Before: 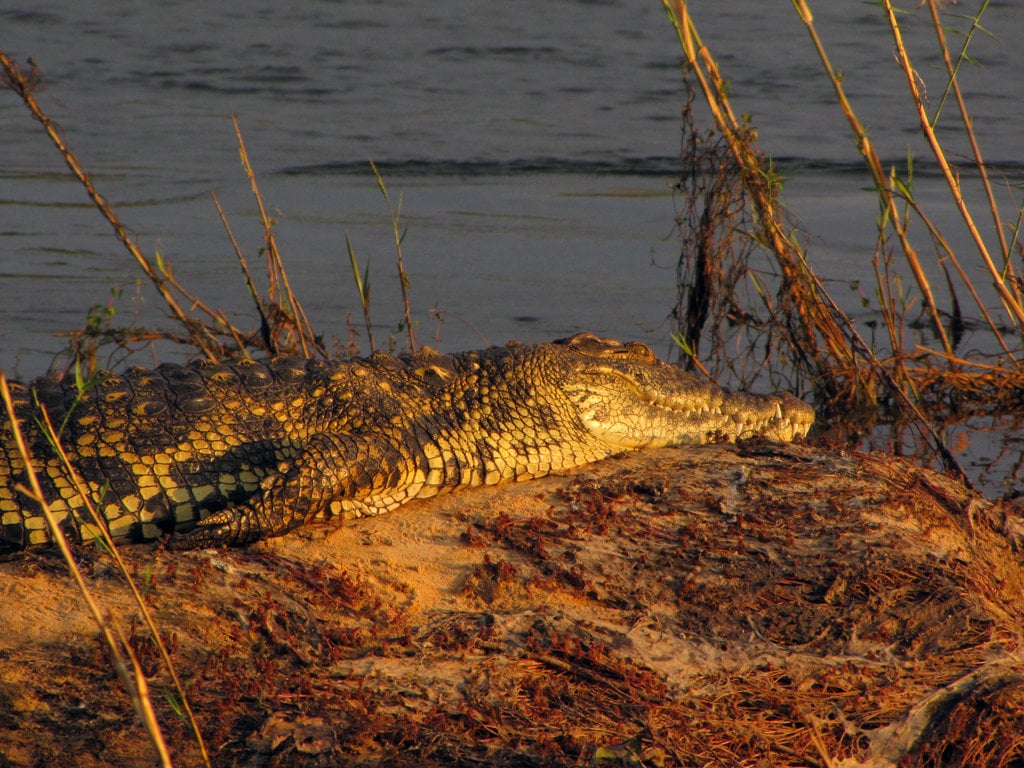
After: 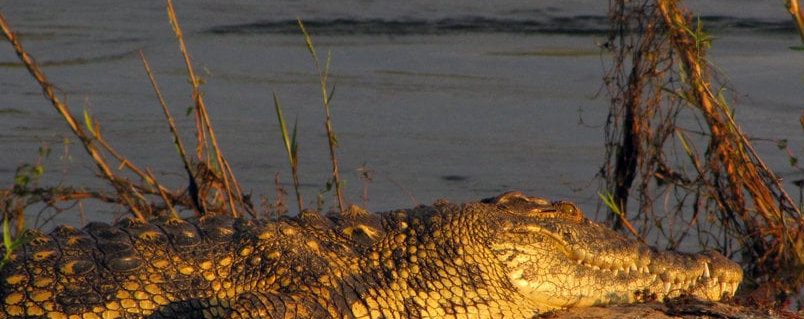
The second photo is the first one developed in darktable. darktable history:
crop: left 7.036%, top 18.398%, right 14.379%, bottom 40.043%
exposure: black level correction 0.001, exposure 0.014 EV, compensate highlight preservation false
